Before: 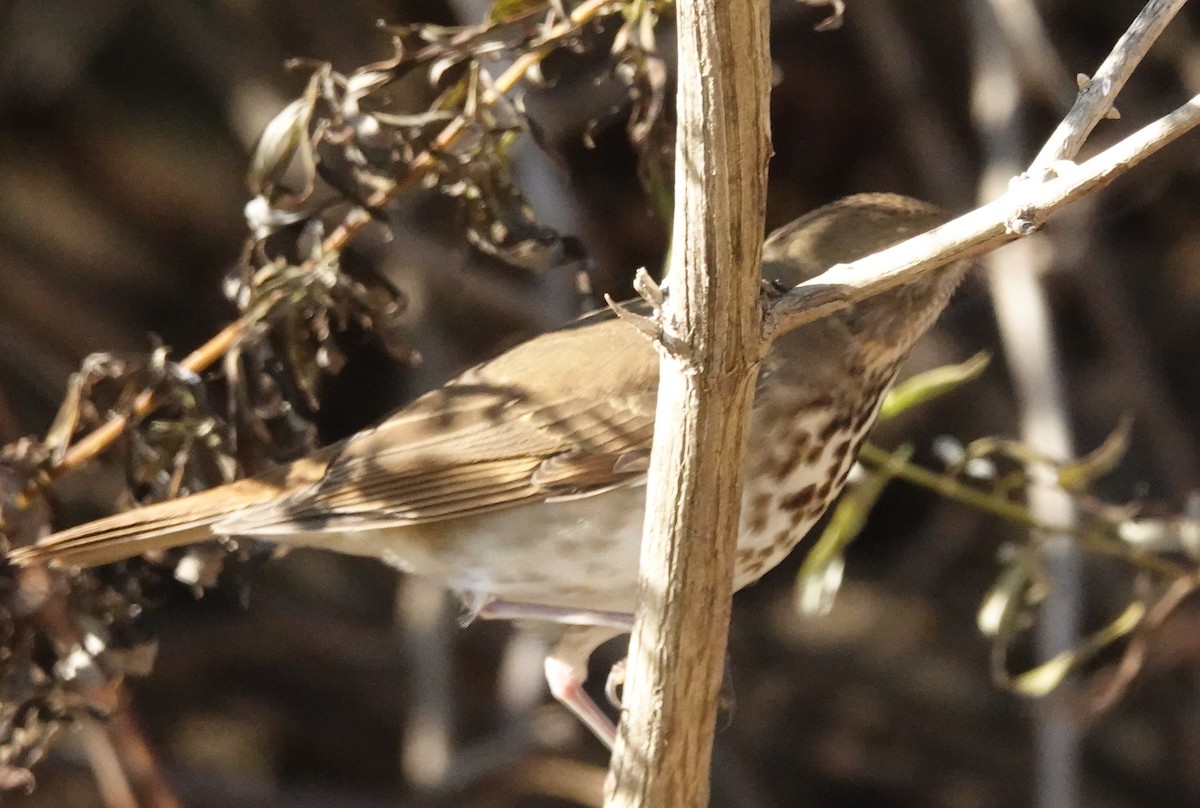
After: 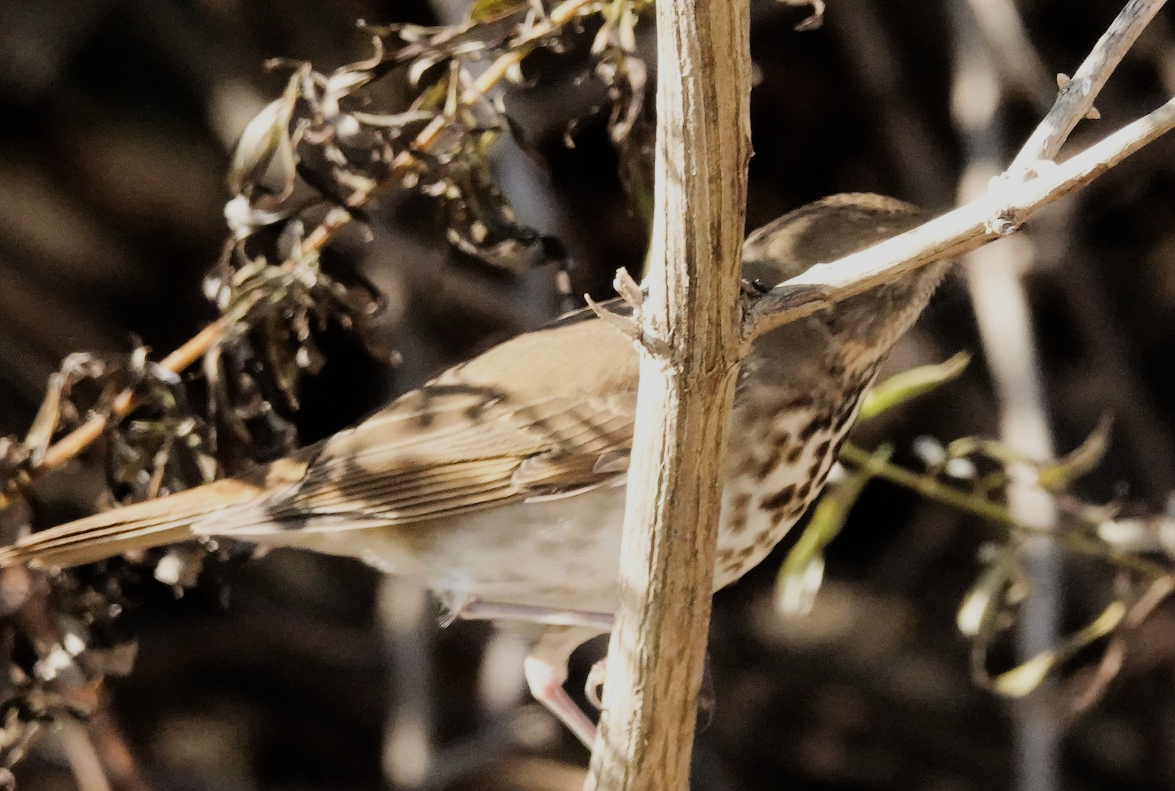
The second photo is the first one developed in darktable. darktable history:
crop: left 1.743%, right 0.268%, bottom 2.011%
filmic rgb: black relative exposure -7.15 EV, white relative exposure 5.36 EV, hardness 3.02
tone equalizer: -8 EV -0.417 EV, -7 EV -0.389 EV, -6 EV -0.333 EV, -5 EV -0.222 EV, -3 EV 0.222 EV, -2 EV 0.333 EV, -1 EV 0.389 EV, +0 EV 0.417 EV, edges refinement/feathering 500, mask exposure compensation -1.57 EV, preserve details no
